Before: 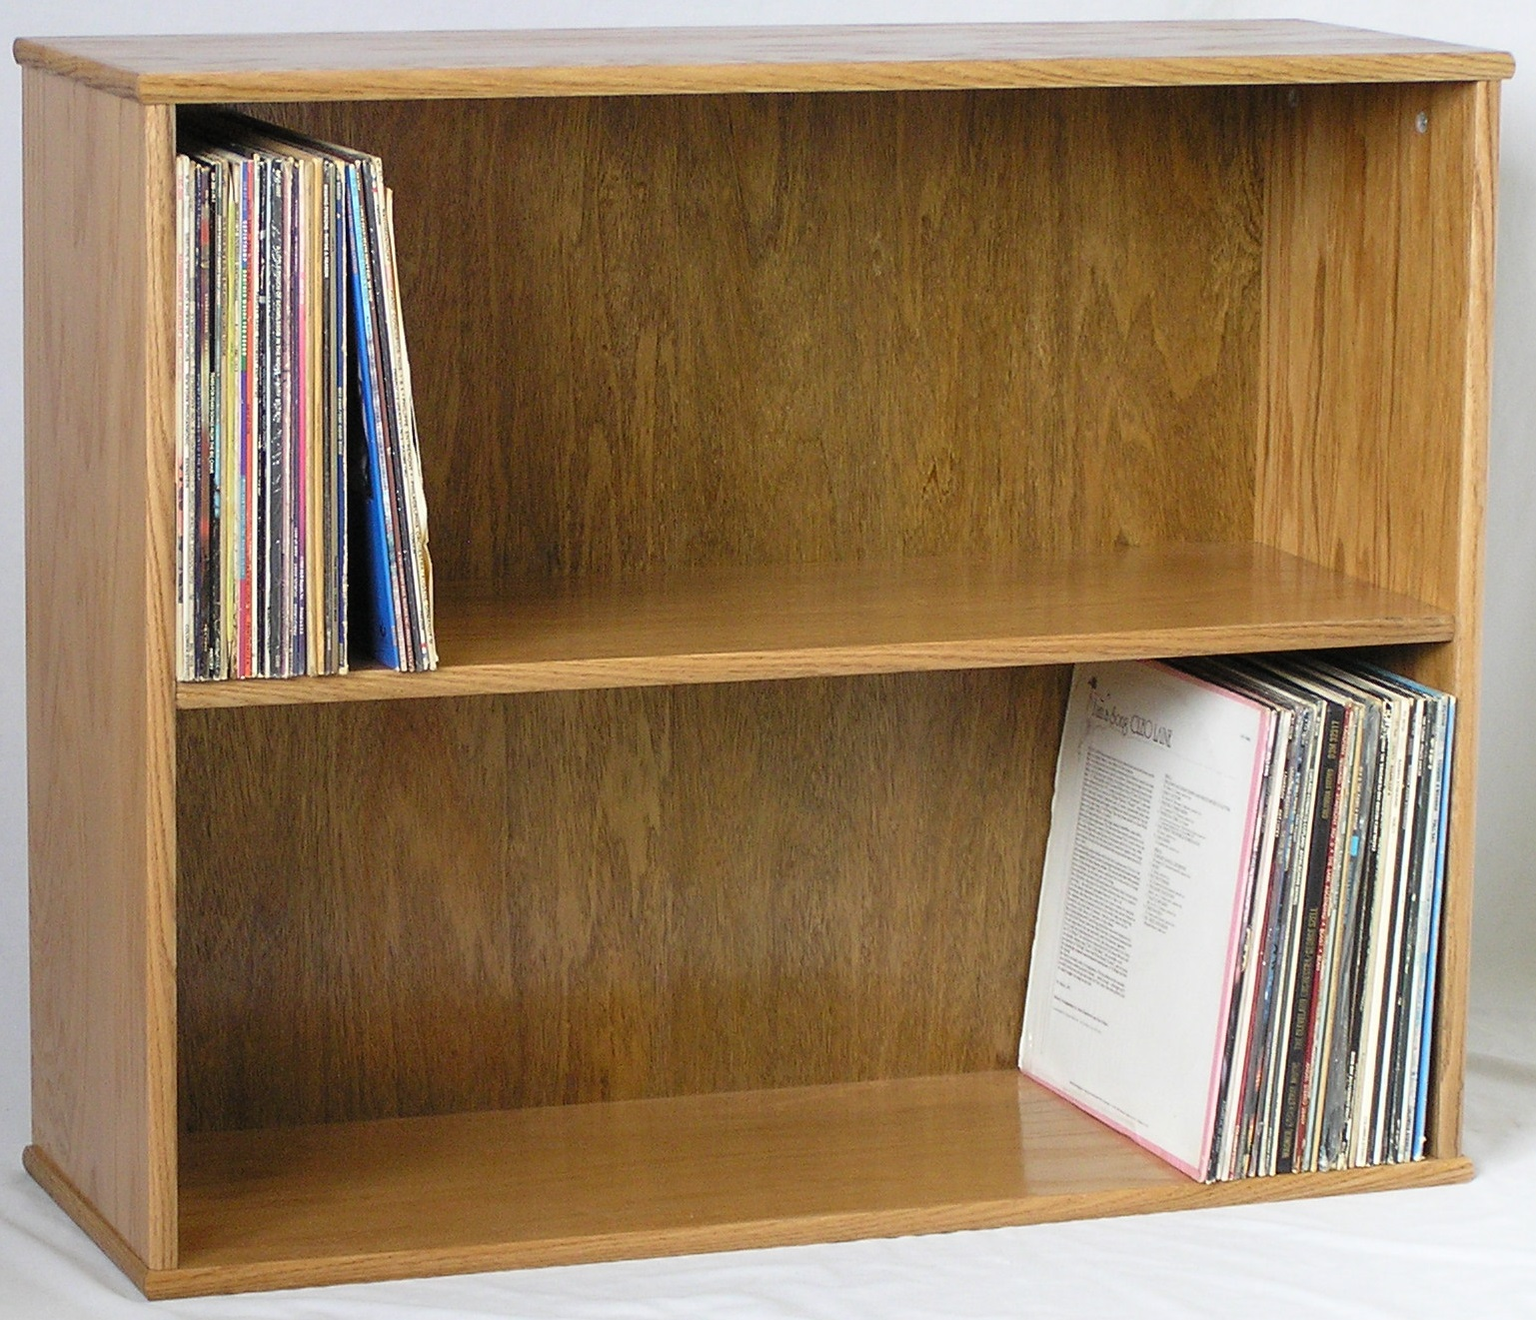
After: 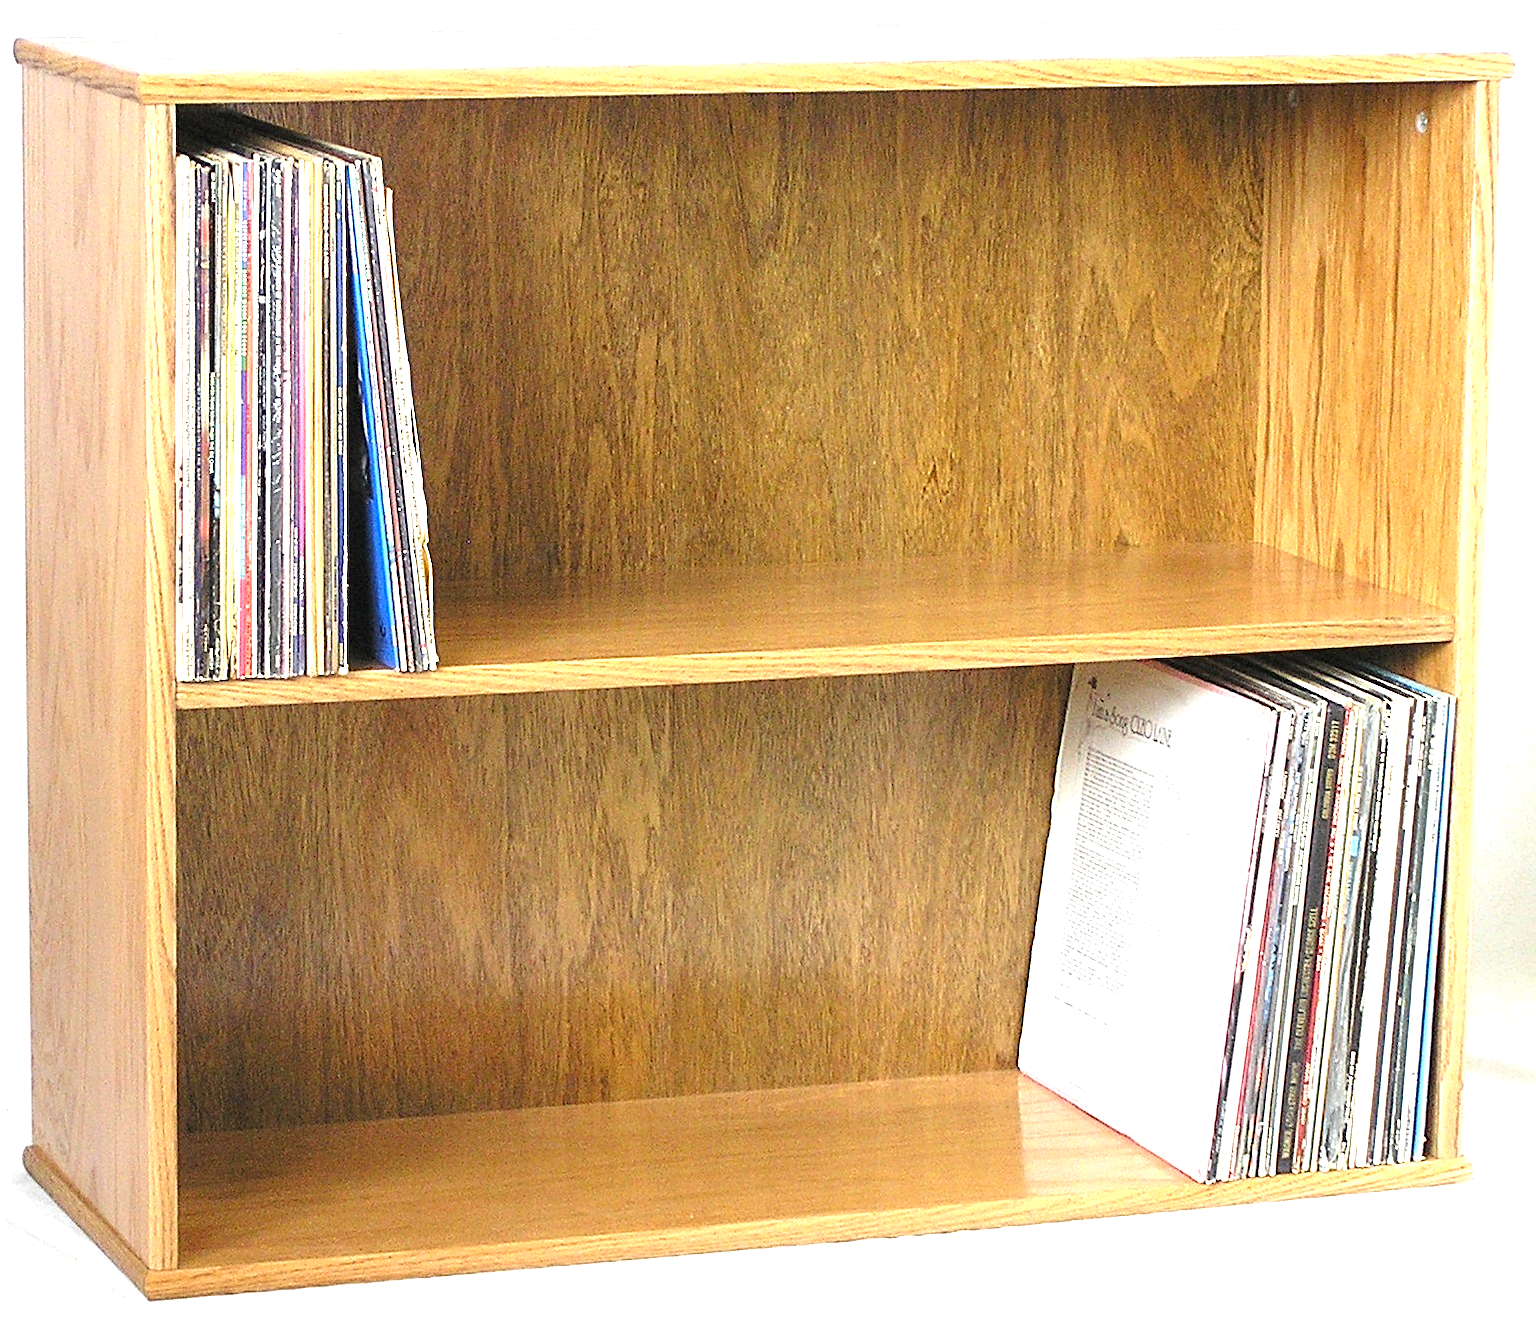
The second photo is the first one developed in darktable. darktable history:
exposure: black level correction 0, exposure 1.334 EV, compensate highlight preservation false
sharpen: on, module defaults
